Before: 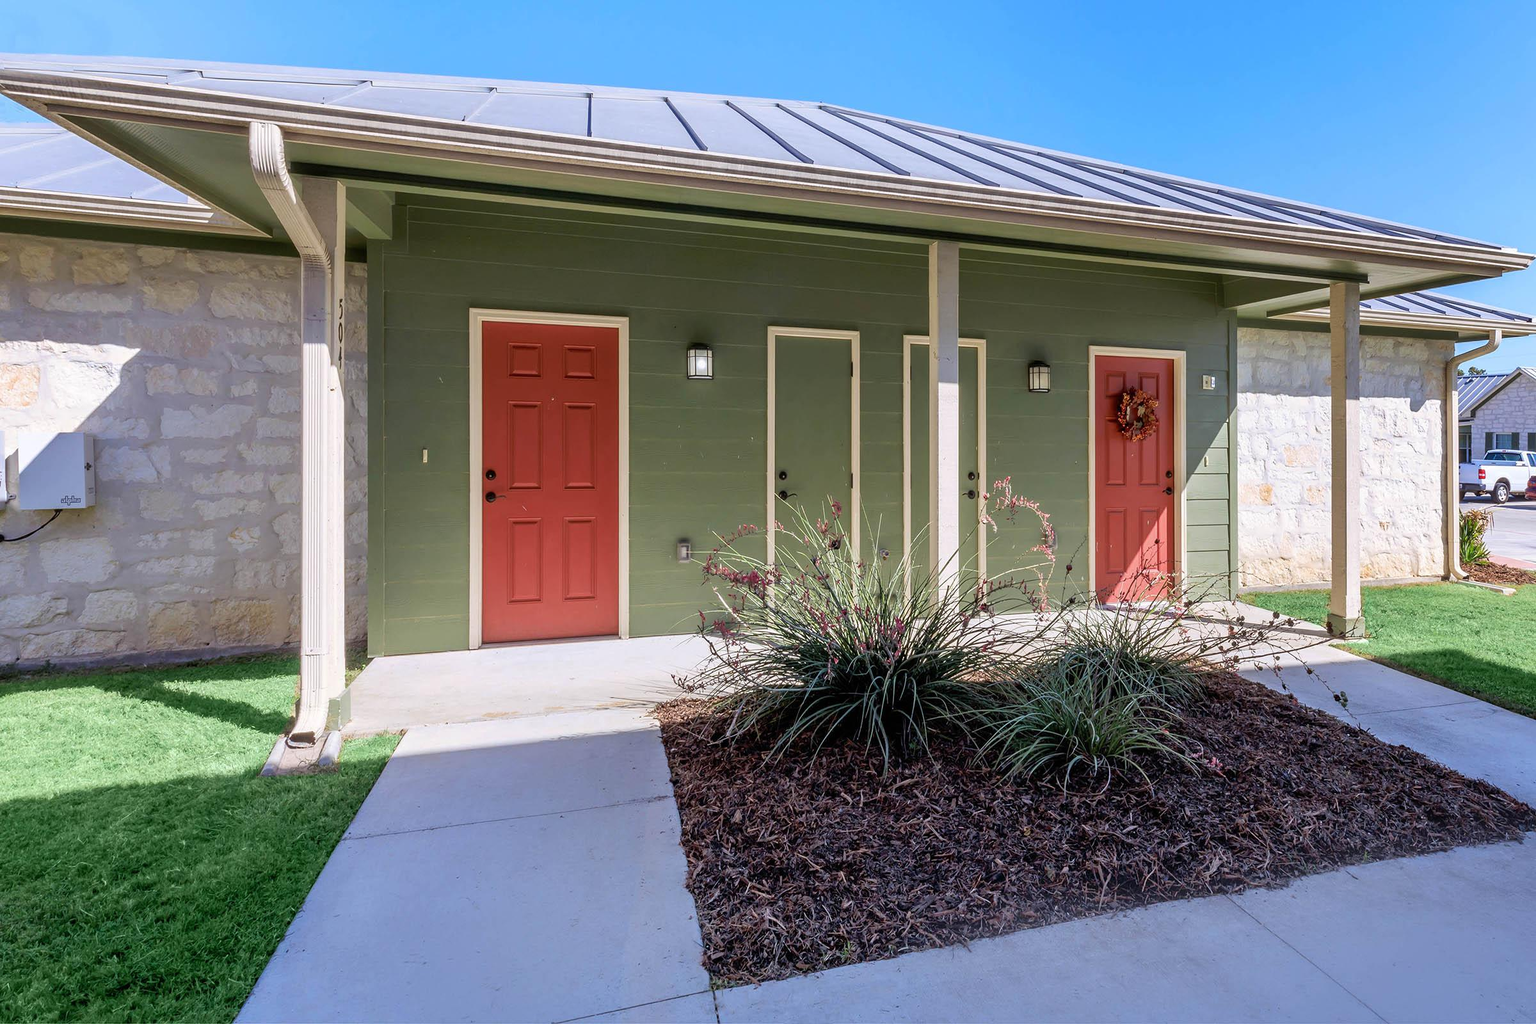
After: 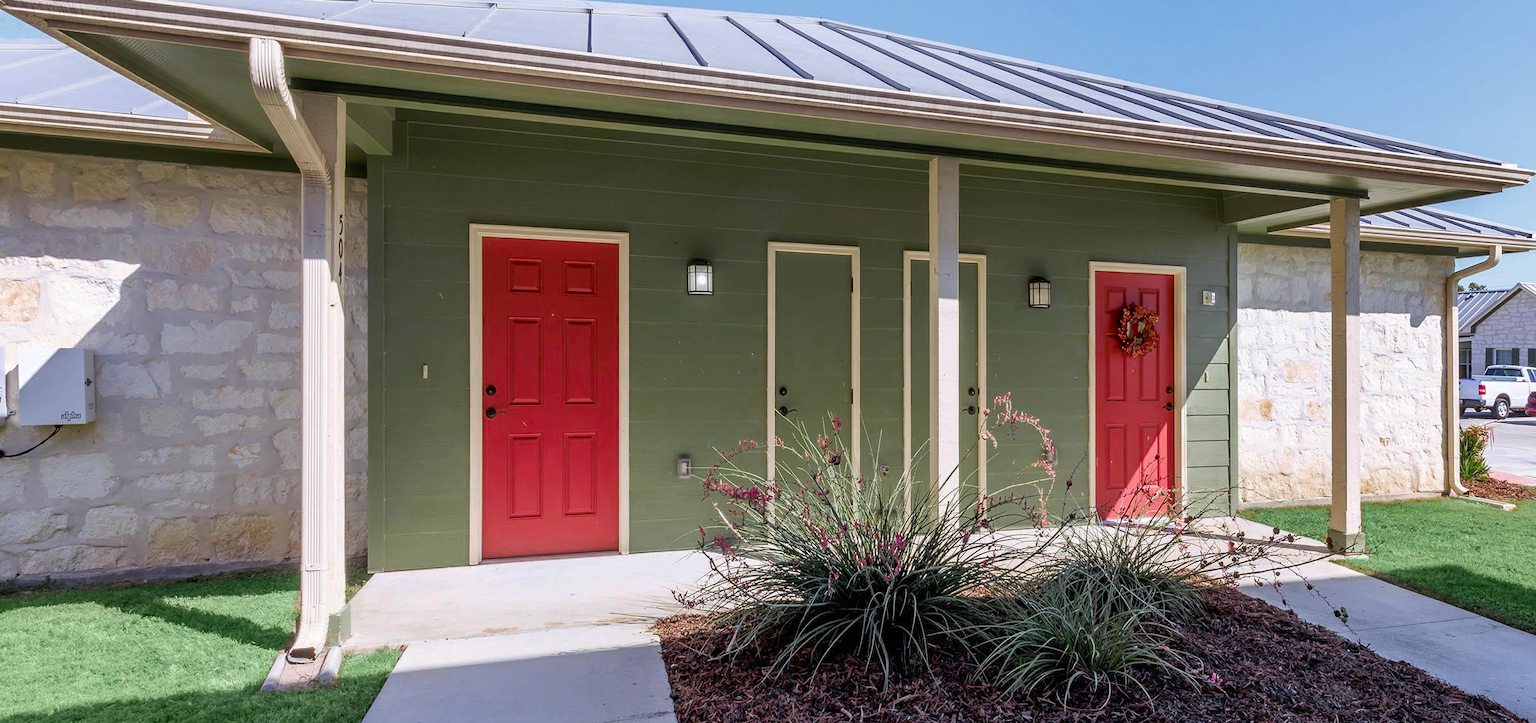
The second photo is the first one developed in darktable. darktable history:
crop and rotate: top 8.293%, bottom 20.996%
color zones: curves: ch0 [(0, 0.48) (0.209, 0.398) (0.305, 0.332) (0.429, 0.493) (0.571, 0.5) (0.714, 0.5) (0.857, 0.5) (1, 0.48)]; ch1 [(0, 0.633) (0.143, 0.586) (0.286, 0.489) (0.429, 0.448) (0.571, 0.31) (0.714, 0.335) (0.857, 0.492) (1, 0.633)]; ch2 [(0, 0.448) (0.143, 0.498) (0.286, 0.5) (0.429, 0.5) (0.571, 0.5) (0.714, 0.5) (0.857, 0.5) (1, 0.448)]
